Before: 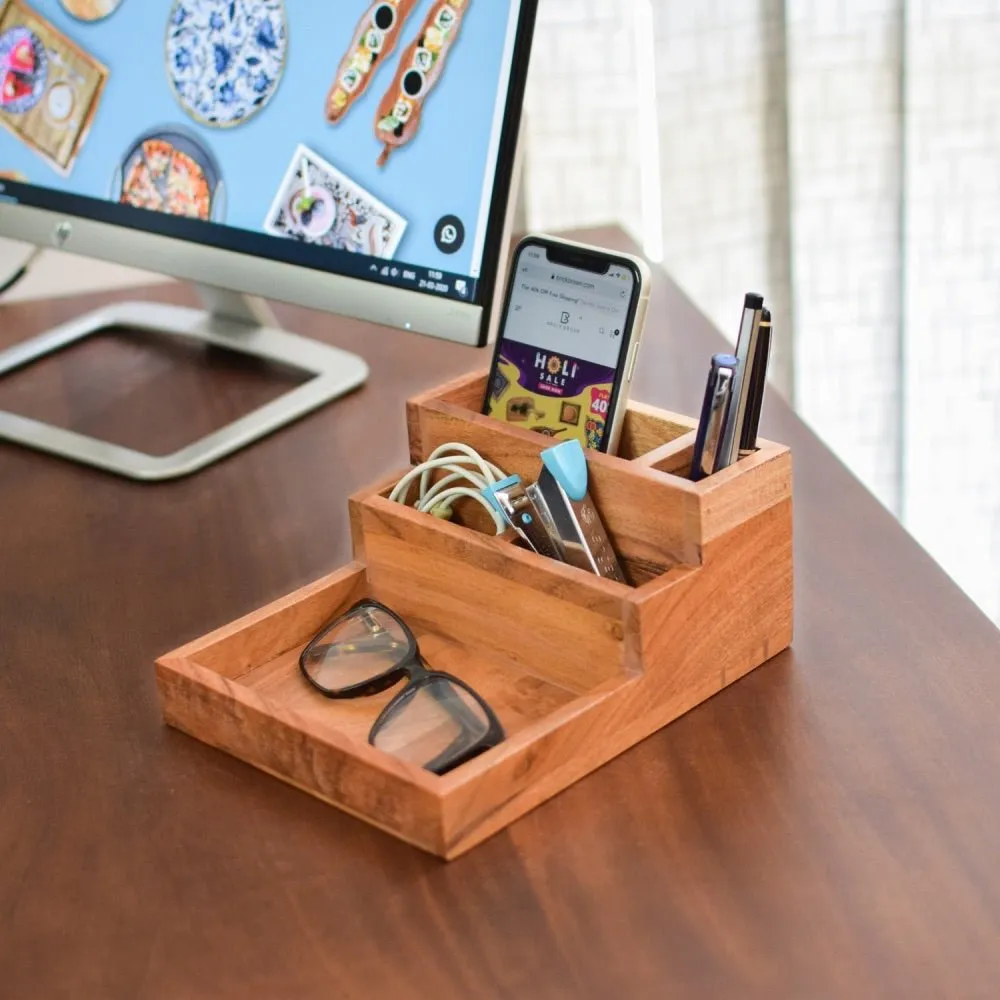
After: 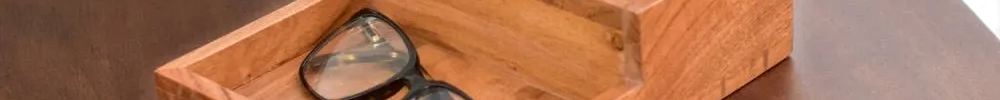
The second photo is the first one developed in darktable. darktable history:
local contrast: on, module defaults
crop and rotate: top 59.084%, bottom 30.916%
